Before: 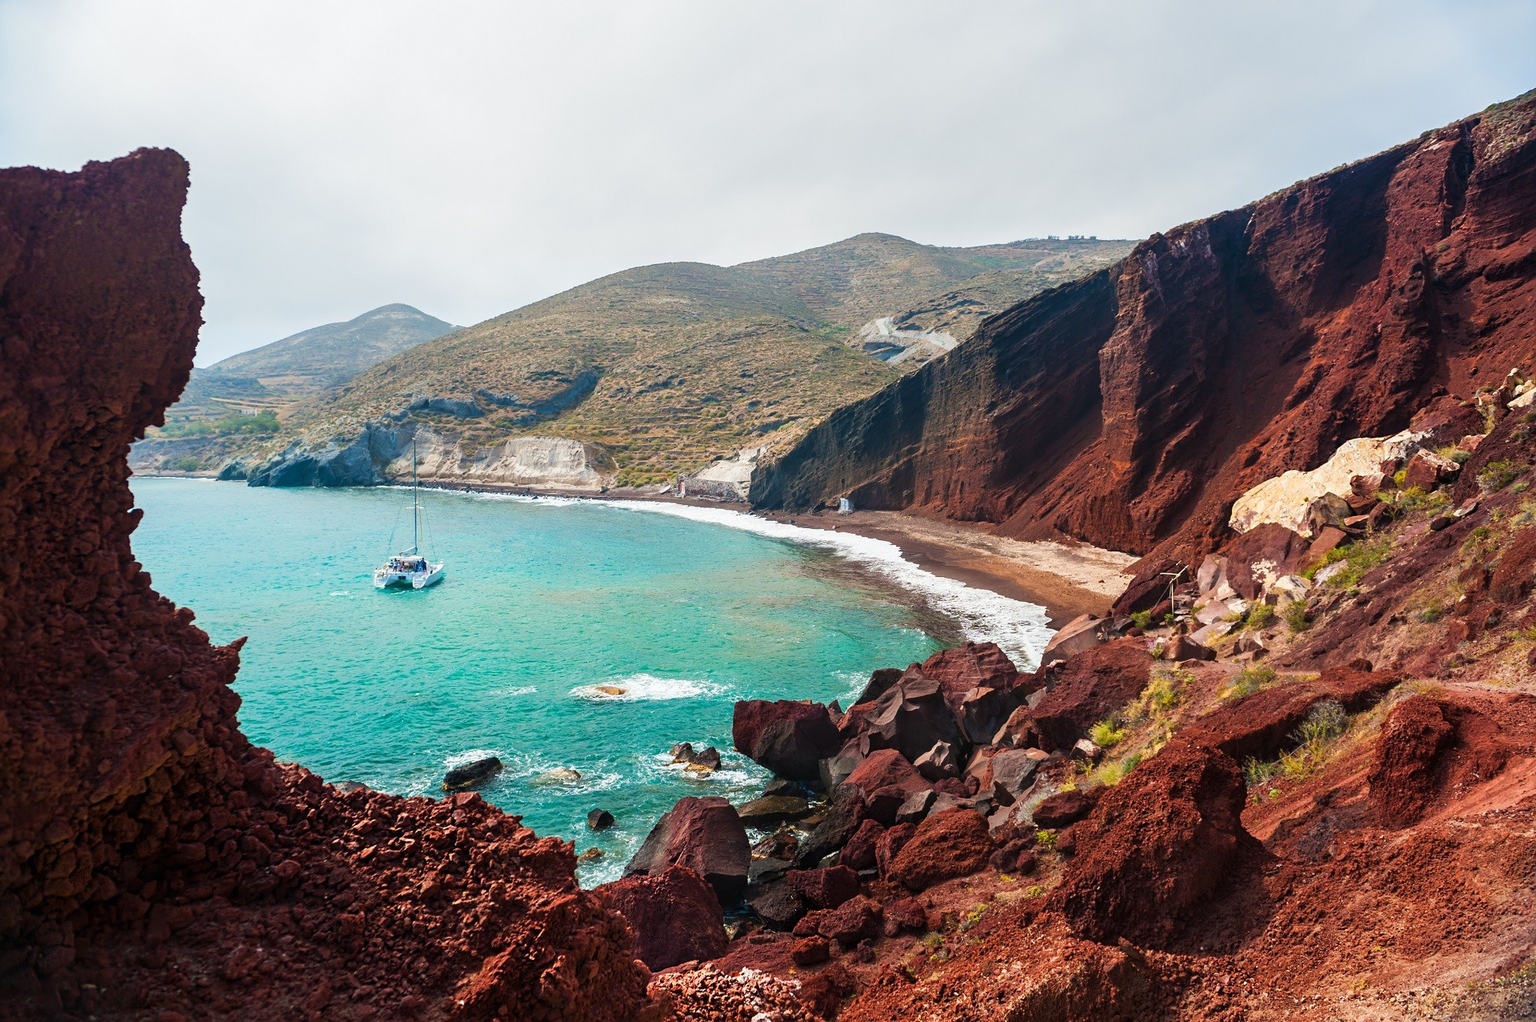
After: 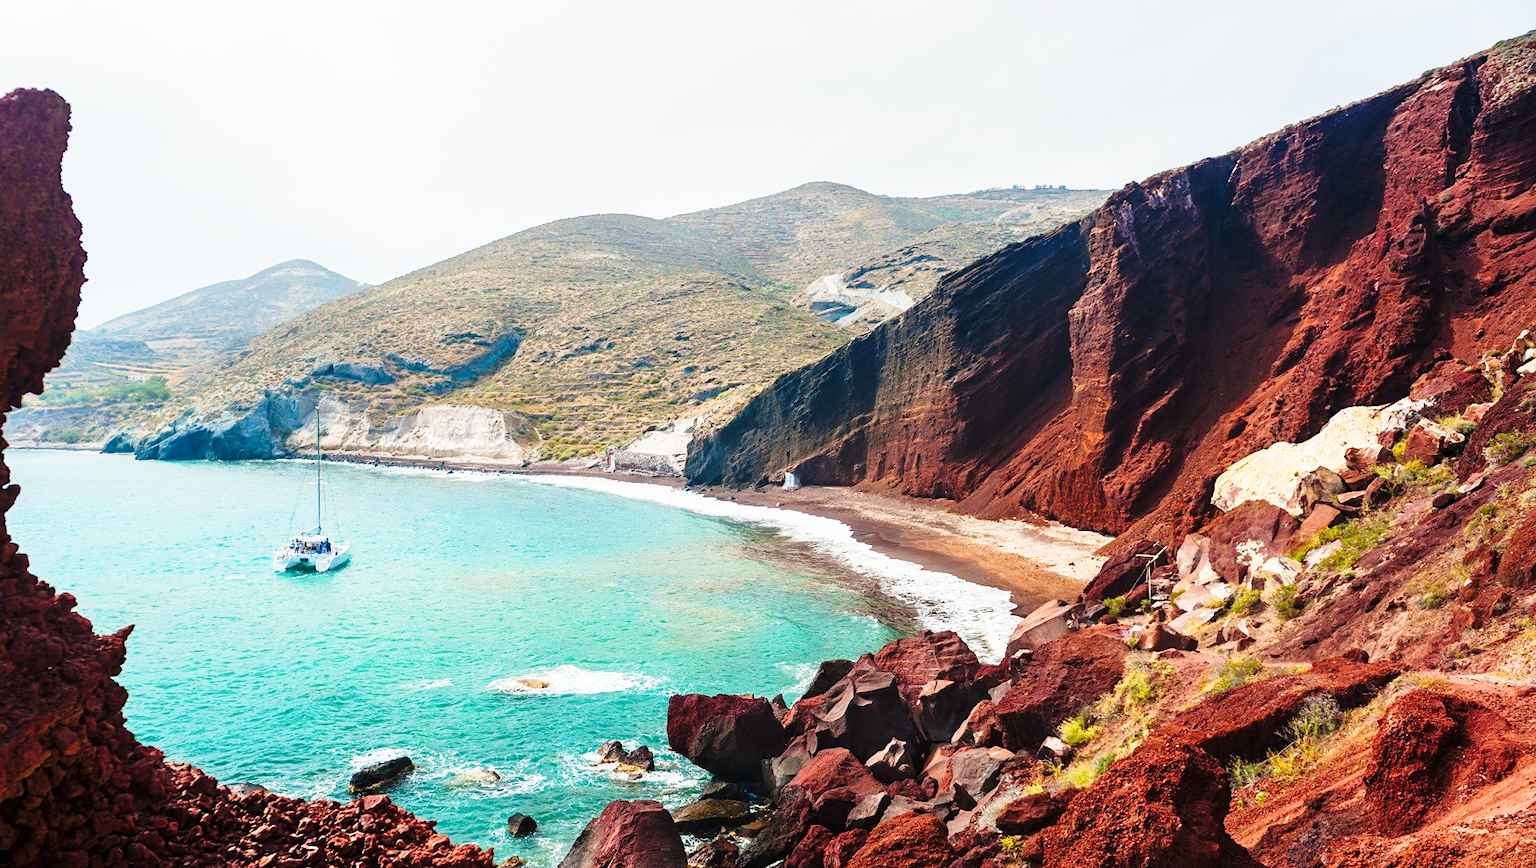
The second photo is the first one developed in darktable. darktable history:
crop: left 8.155%, top 6.611%, bottom 15.385%
base curve: curves: ch0 [(0, 0) (0.028, 0.03) (0.121, 0.232) (0.46, 0.748) (0.859, 0.968) (1, 1)], preserve colors none
